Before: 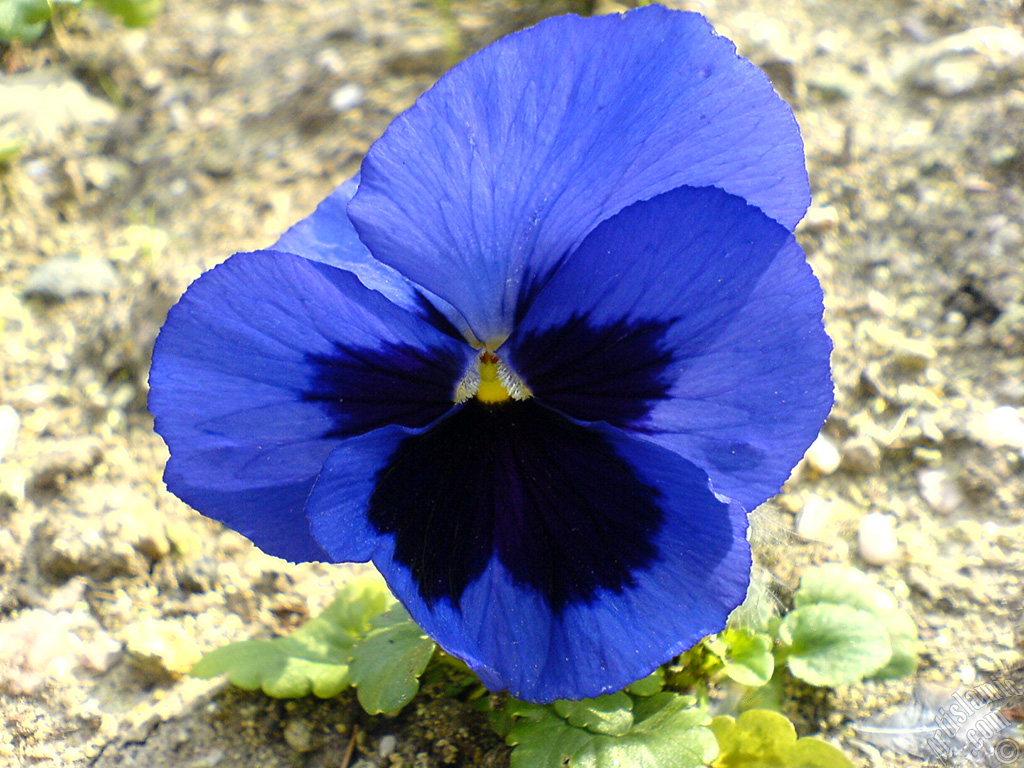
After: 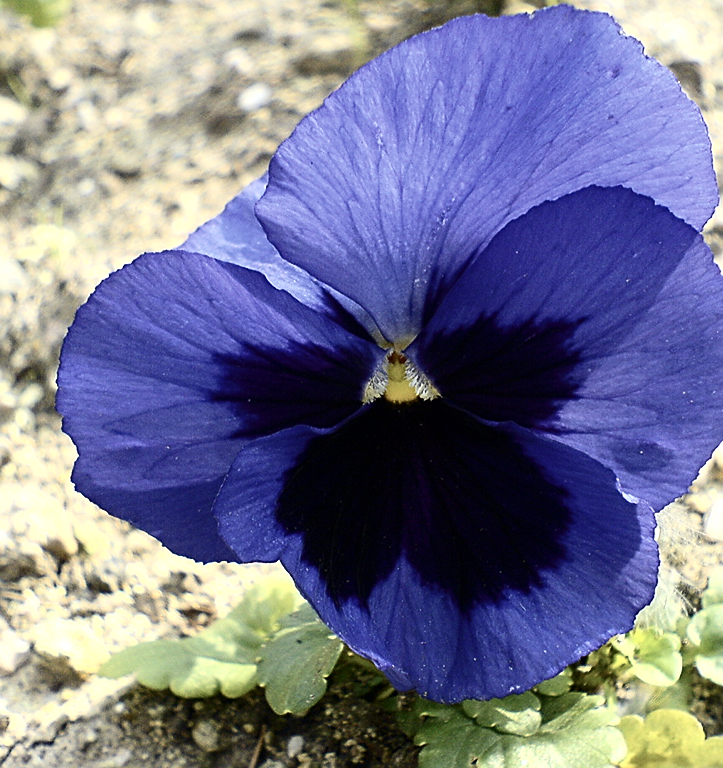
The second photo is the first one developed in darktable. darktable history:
sharpen: on, module defaults
crop and rotate: left 9.041%, right 20.334%
contrast brightness saturation: contrast 0.25, saturation -0.325
